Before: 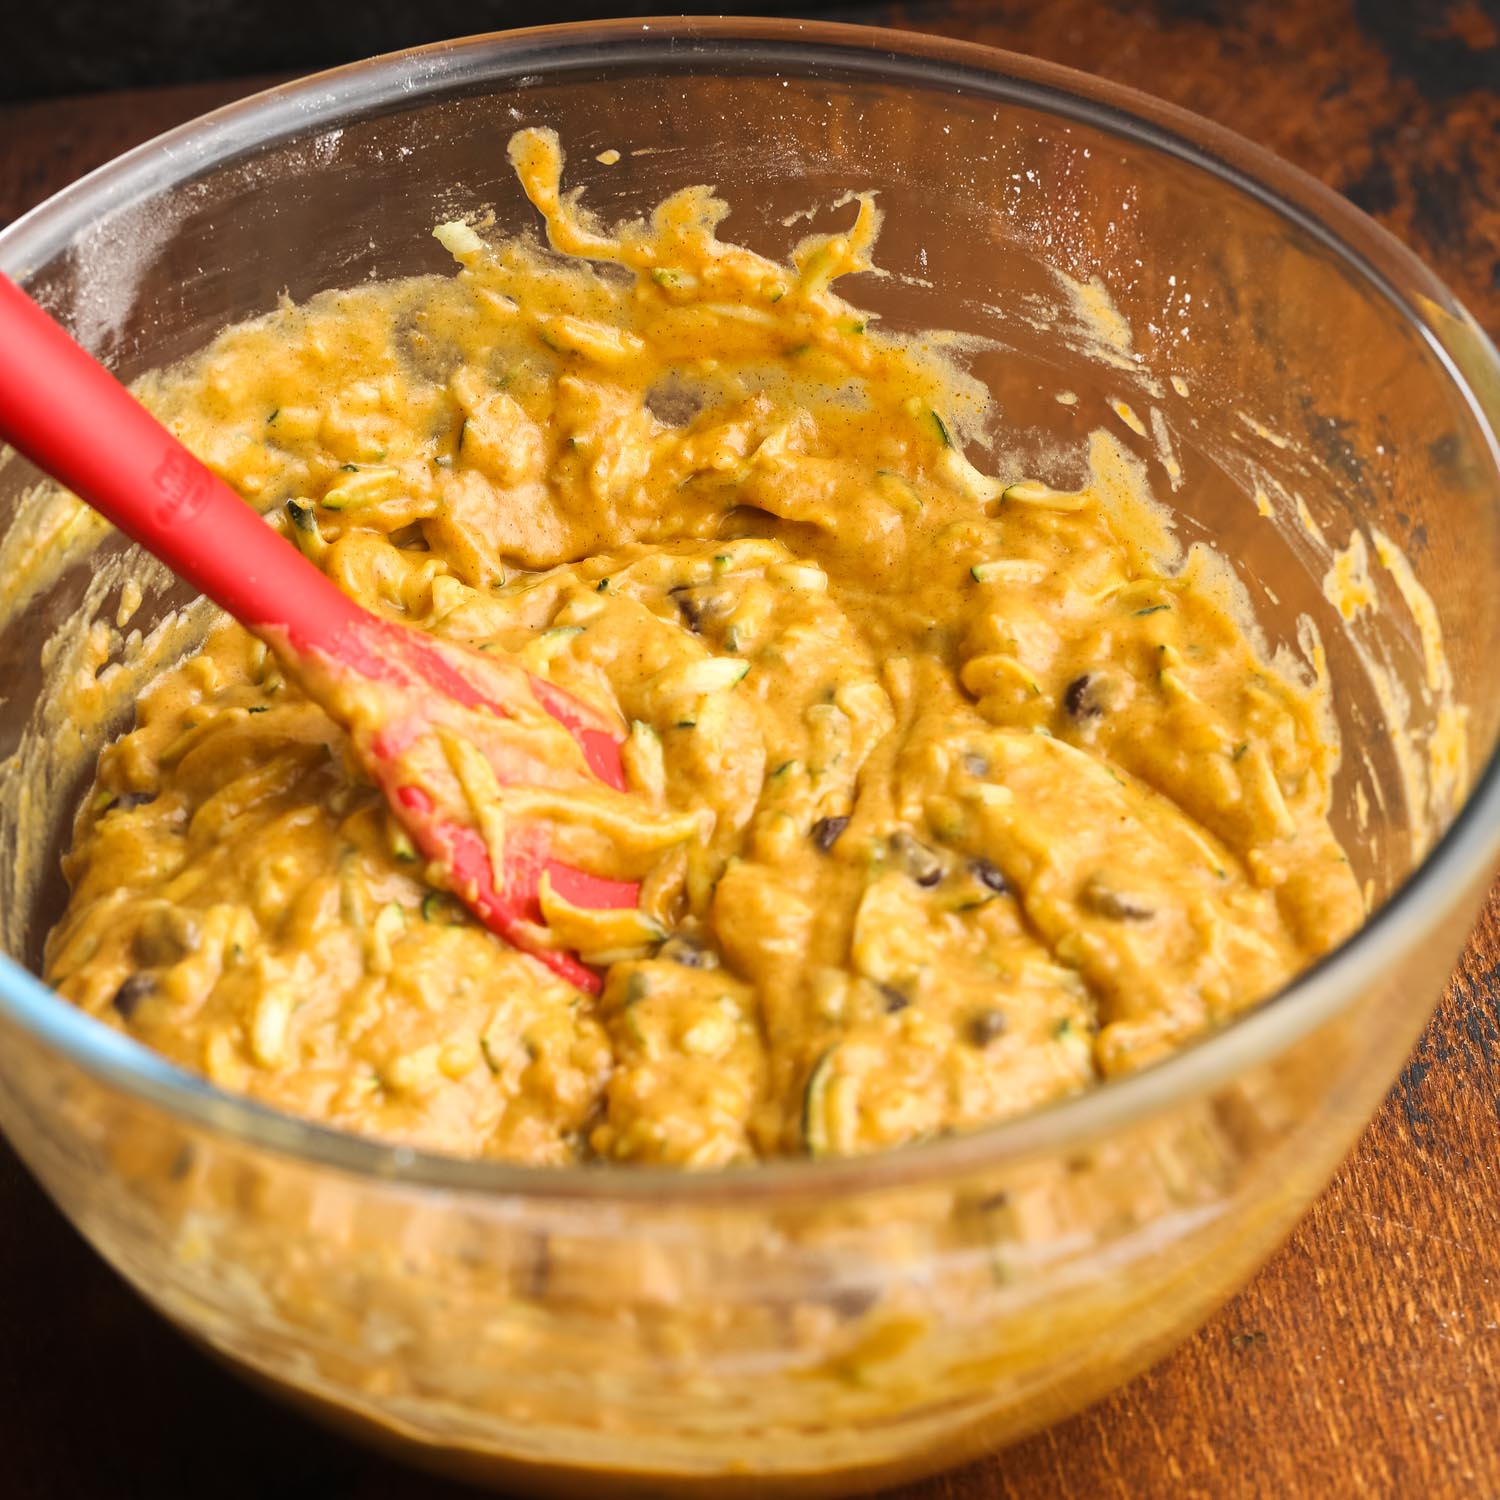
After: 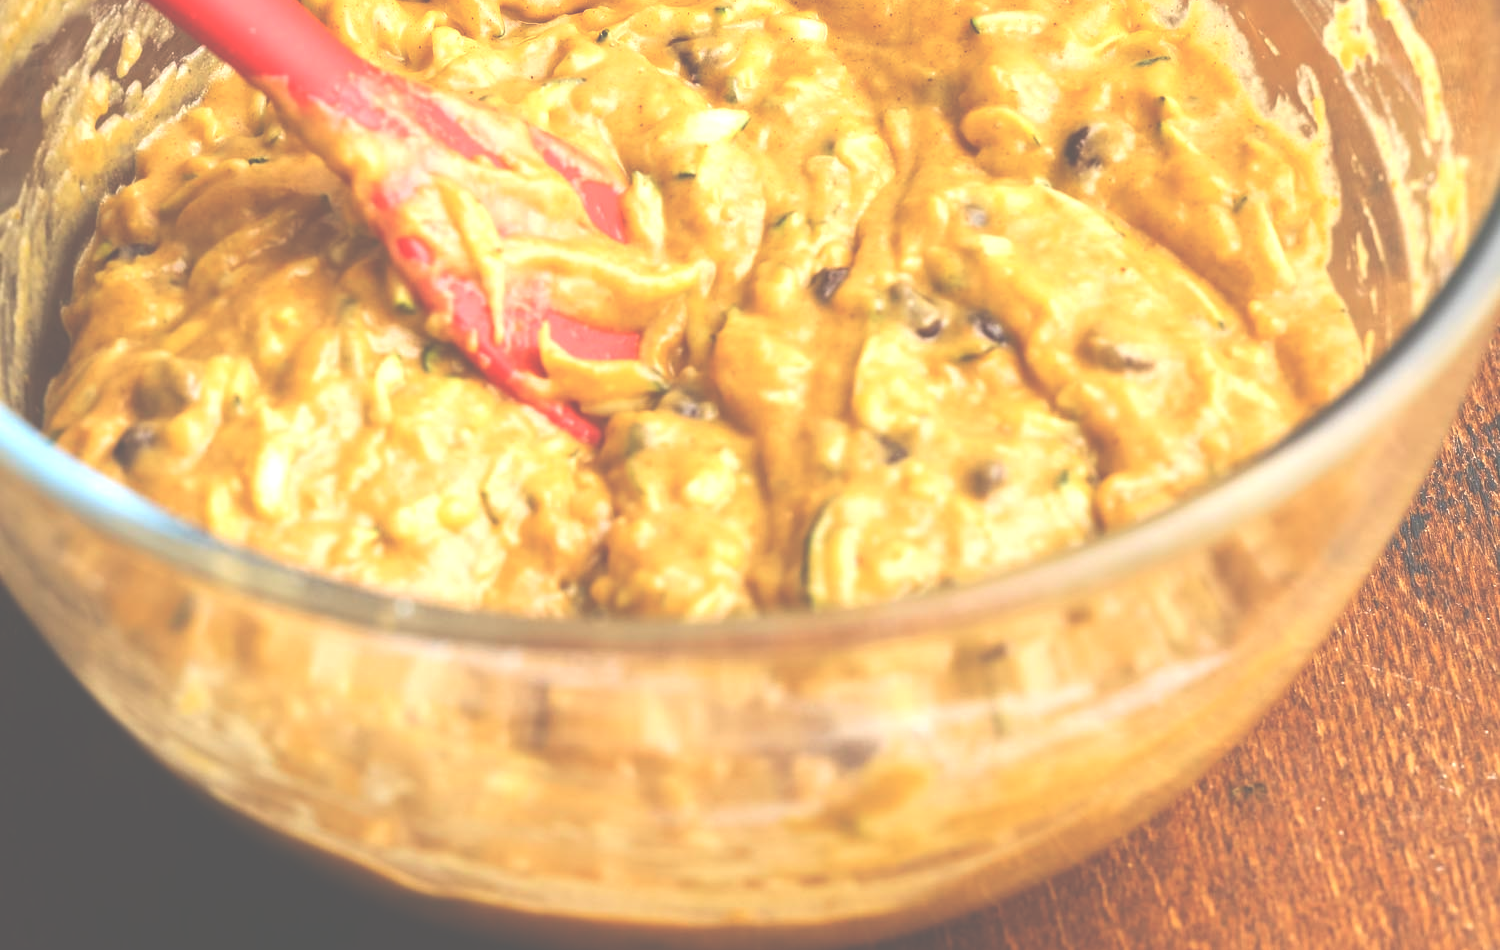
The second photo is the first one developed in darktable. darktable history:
crop and rotate: top 36.604%
exposure: black level correction -0.07, exposure 0.503 EV, compensate highlight preservation false
